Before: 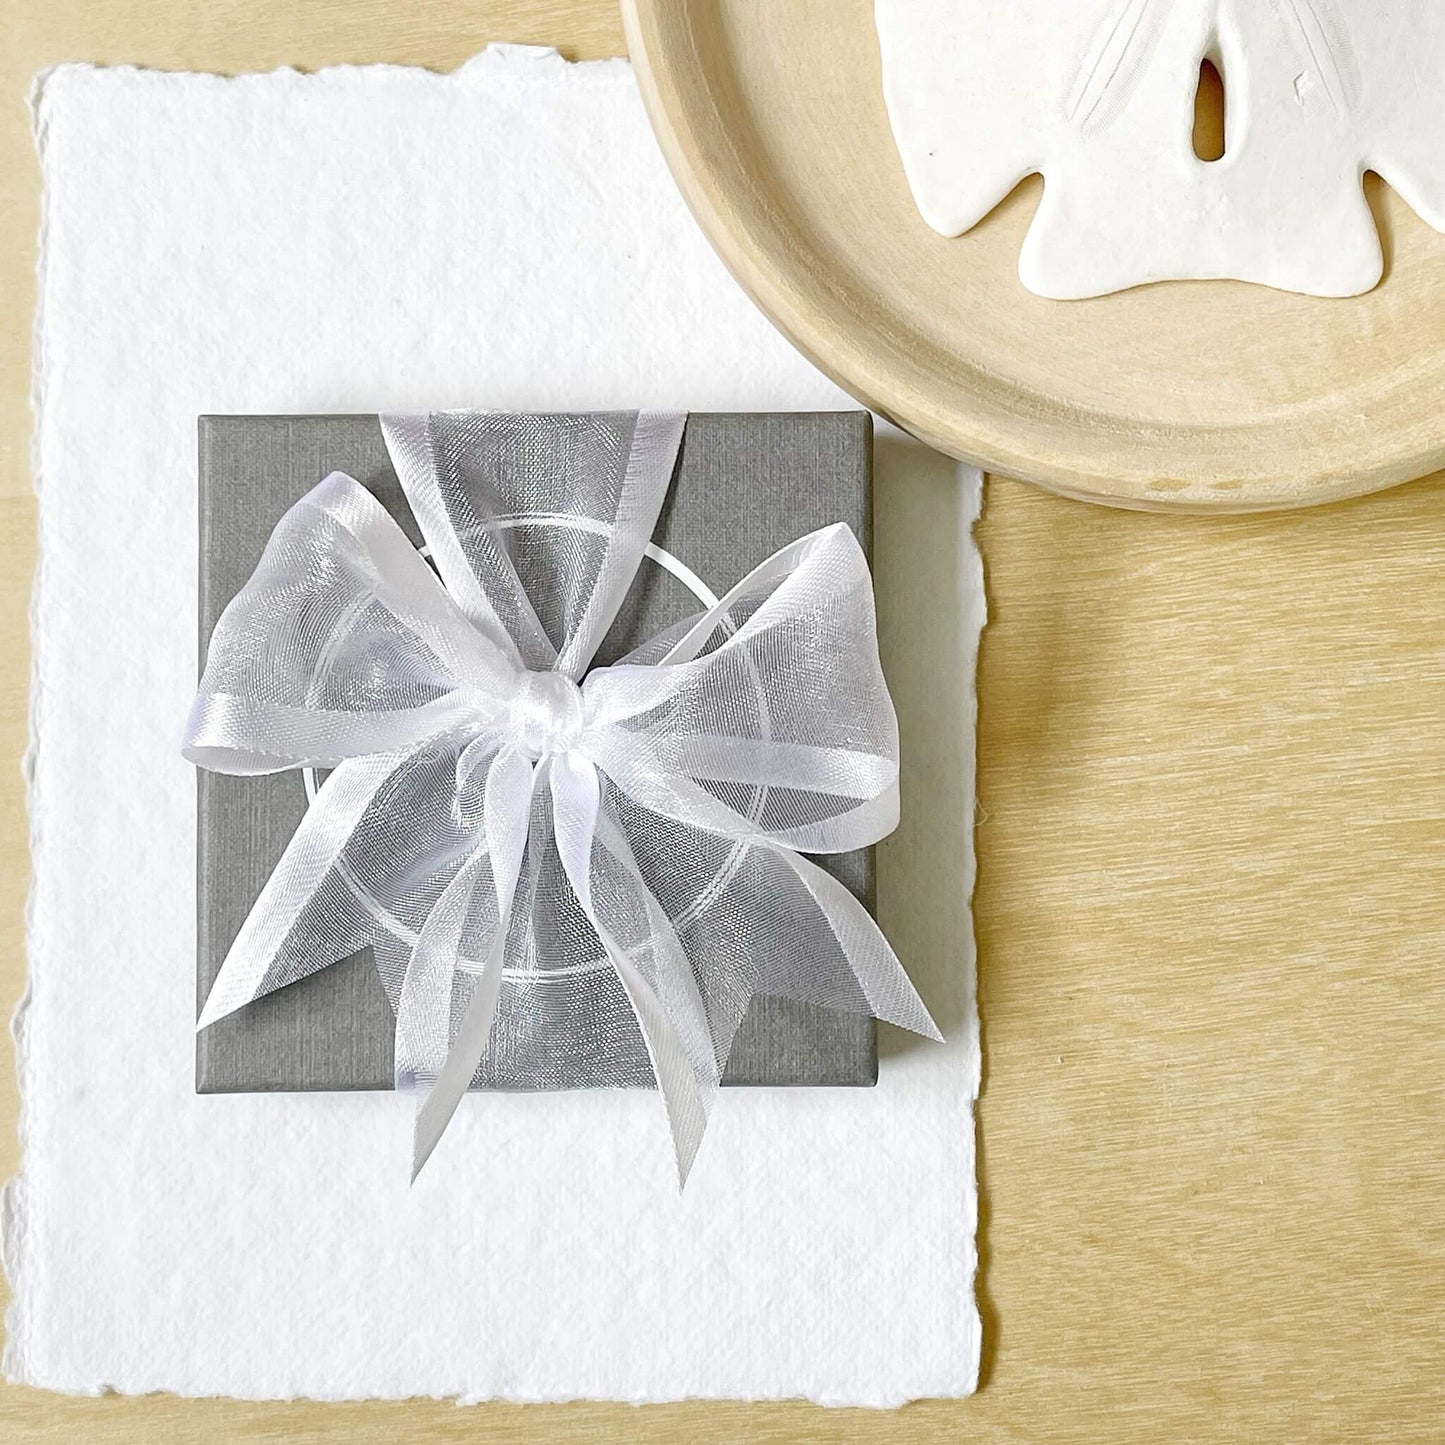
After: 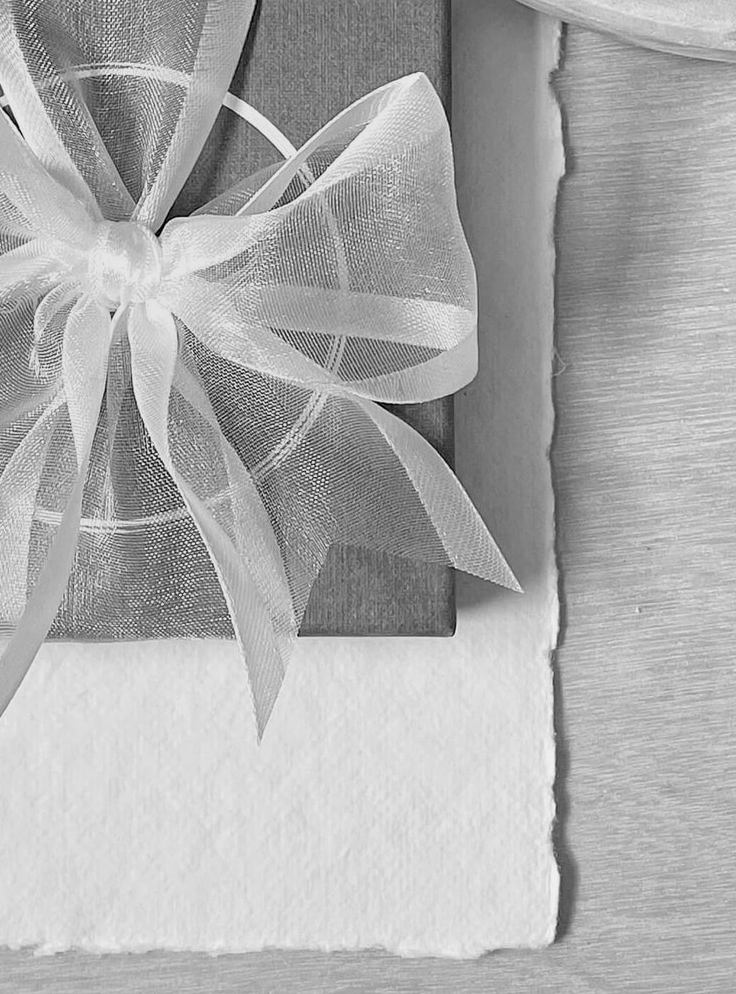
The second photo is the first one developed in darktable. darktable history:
crop and rotate: left 29.237%, top 31.152%, right 19.807%
monochrome: a 26.22, b 42.67, size 0.8
